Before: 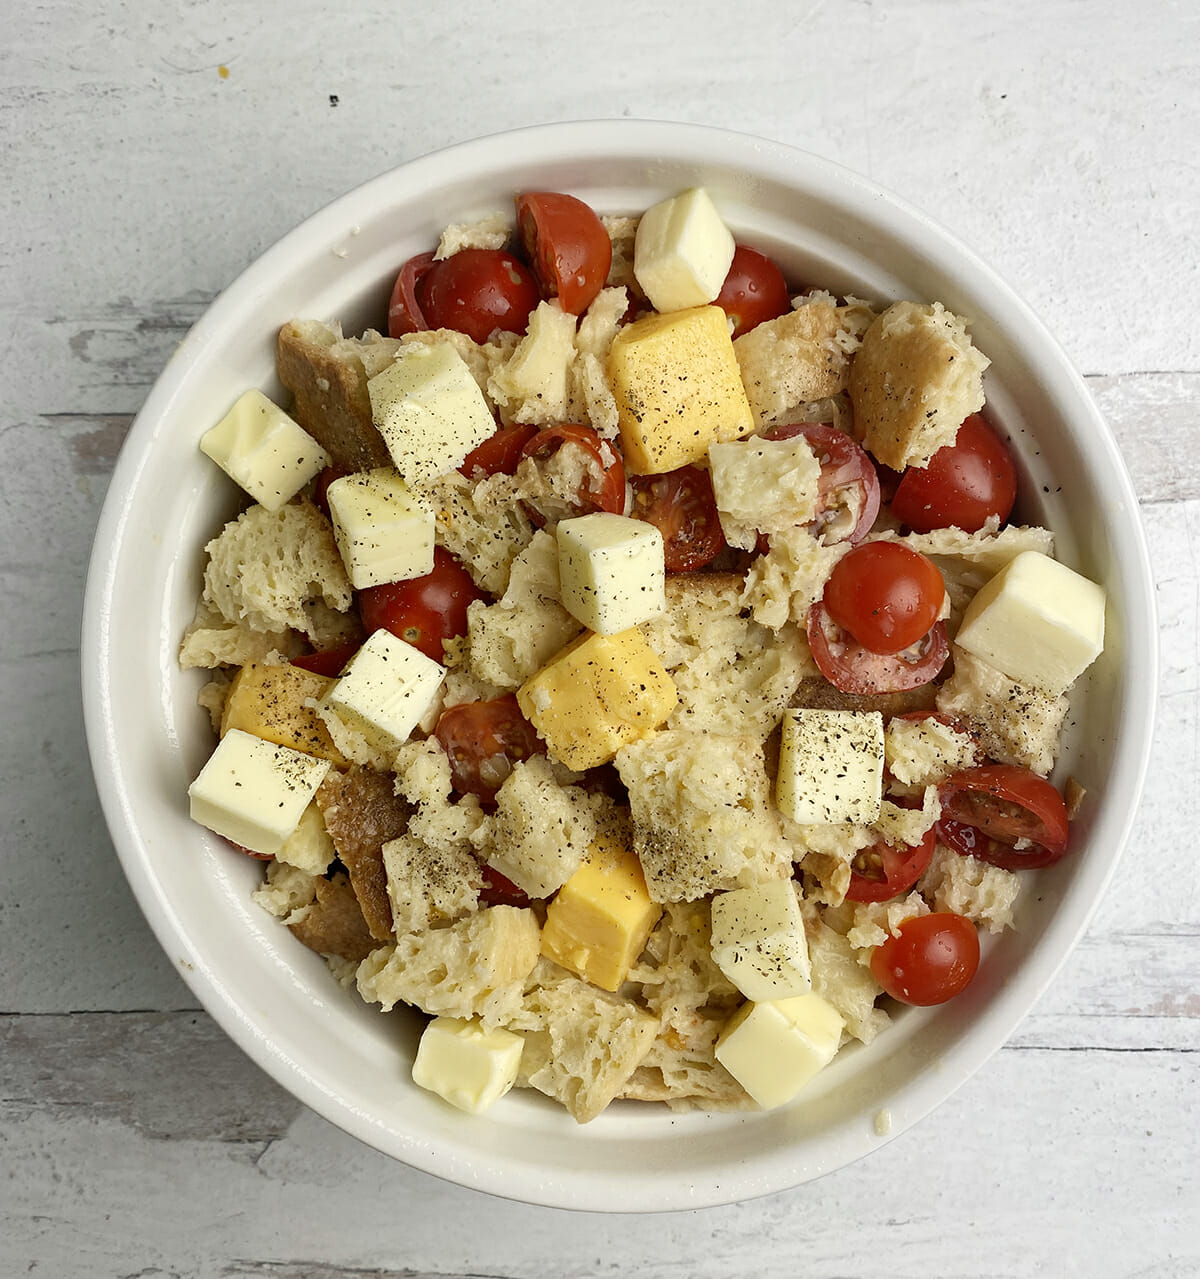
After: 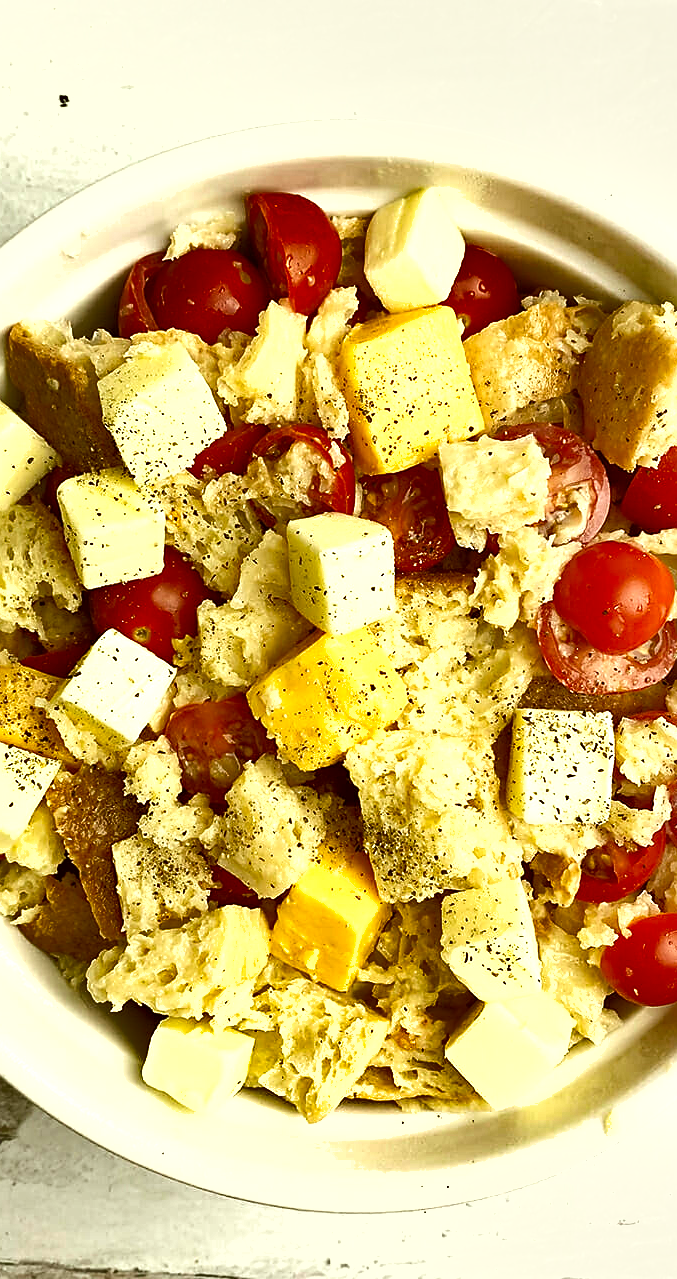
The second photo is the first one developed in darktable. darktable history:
crop and rotate: left 22.509%, right 21.075%
tone equalizer: -8 EV -0.405 EV, -7 EV -0.37 EV, -6 EV -0.33 EV, -5 EV -0.257 EV, -3 EV 0.249 EV, -2 EV 0.352 EV, -1 EV 0.377 EV, +0 EV 0.429 EV
exposure: black level correction 0.001, exposure 0.5 EV, compensate highlight preservation false
base curve: preserve colors none
sharpen: radius 1.881, amount 0.415, threshold 1.531
shadows and highlights: low approximation 0.01, soften with gaussian
color correction: highlights a* -1.83, highlights b* 10.5, shadows a* 0.381, shadows b* 19.99
